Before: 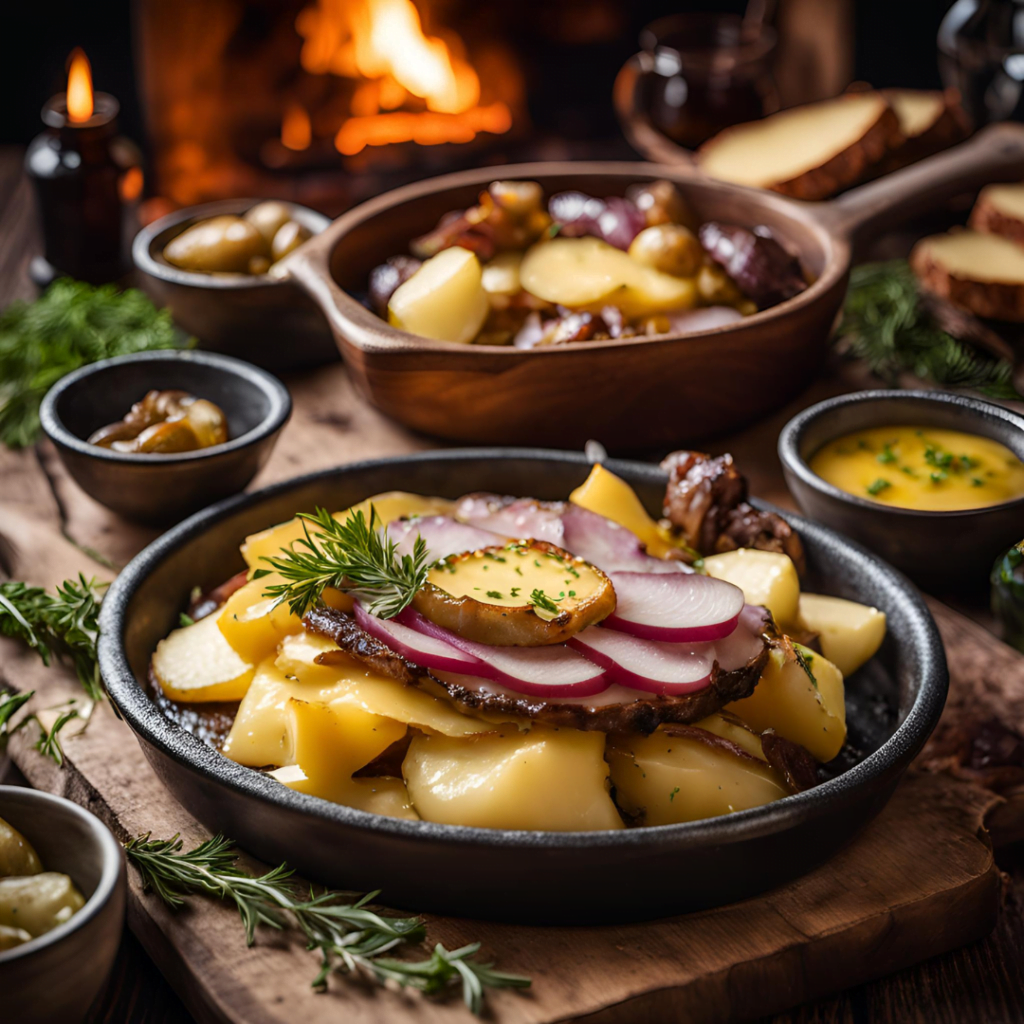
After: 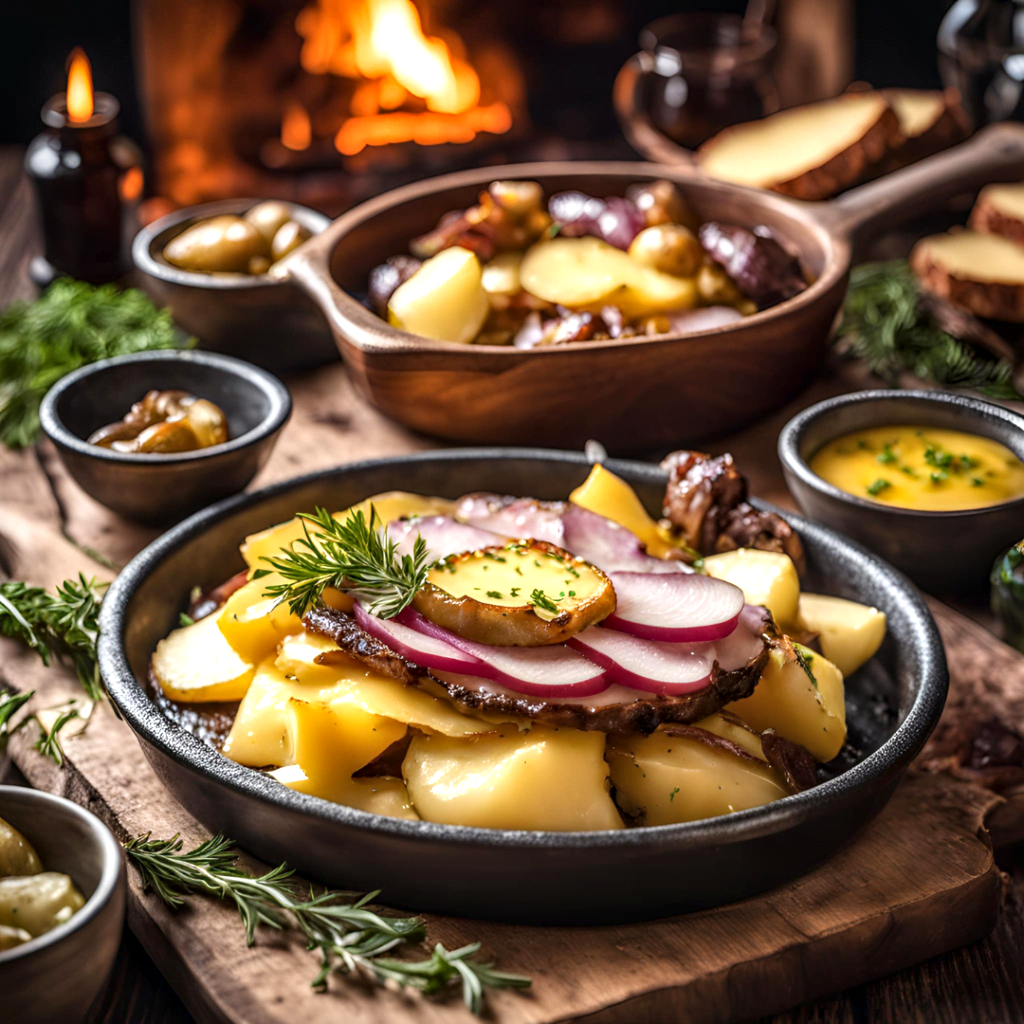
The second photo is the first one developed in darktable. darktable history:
local contrast: detail 130%
exposure: black level correction 0, exposure 0.5 EV, compensate highlight preservation false
